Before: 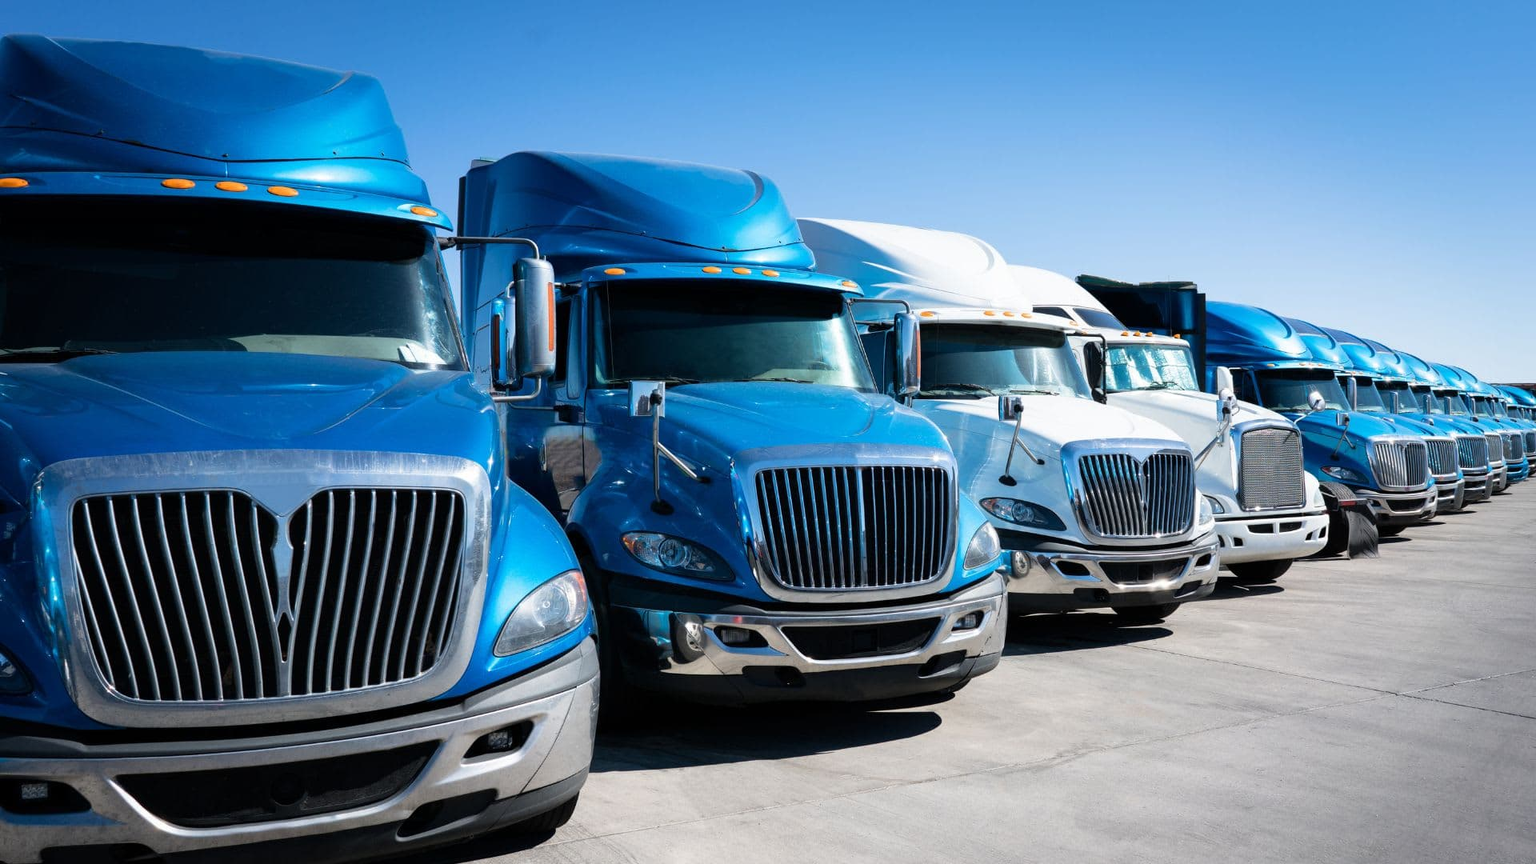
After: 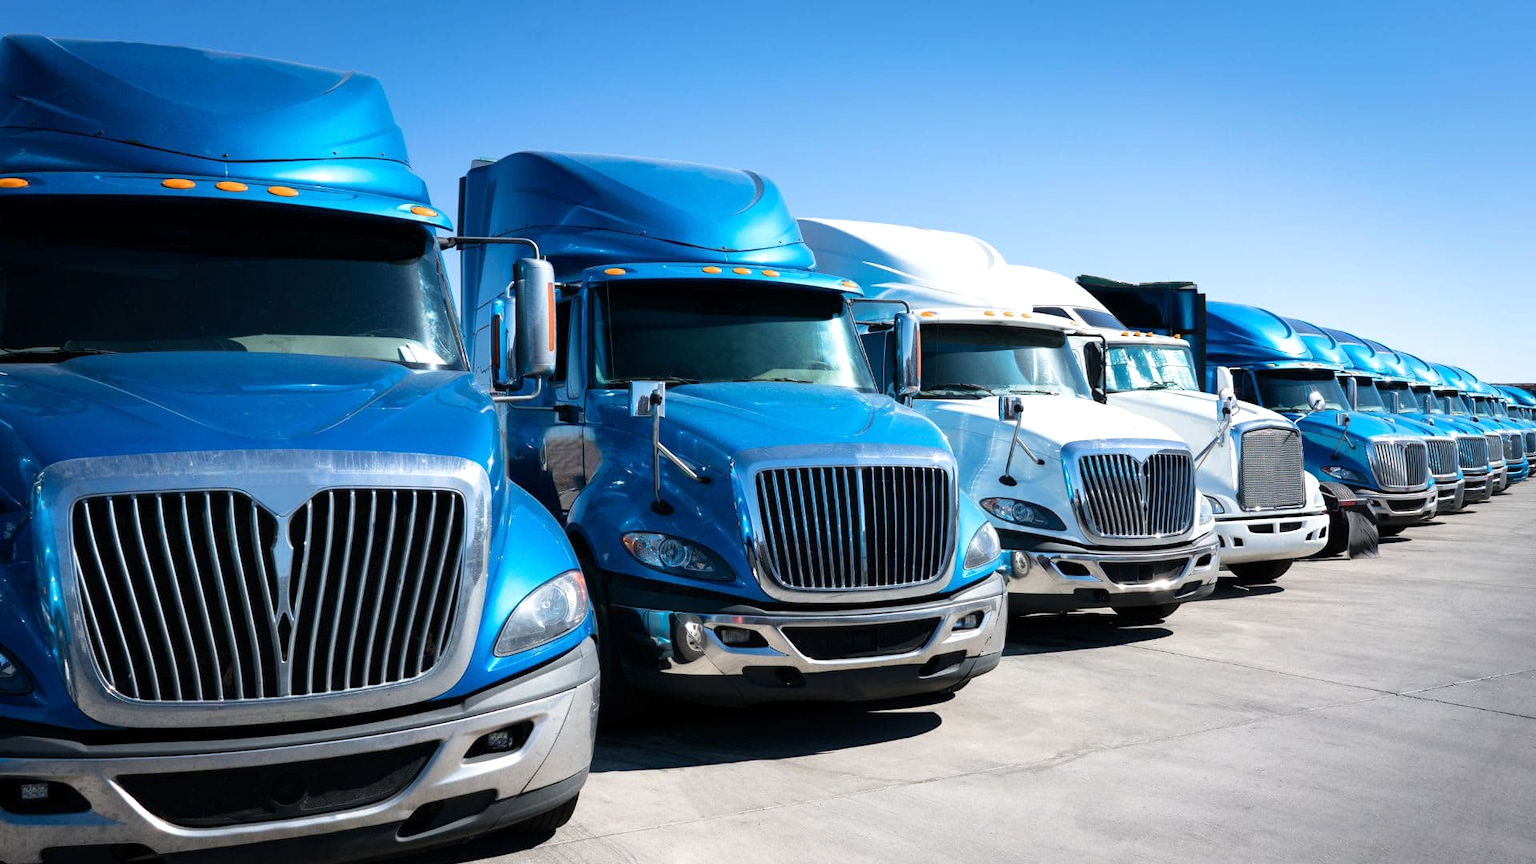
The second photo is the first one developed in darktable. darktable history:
exposure: exposure 0.209 EV, compensate highlight preservation false
